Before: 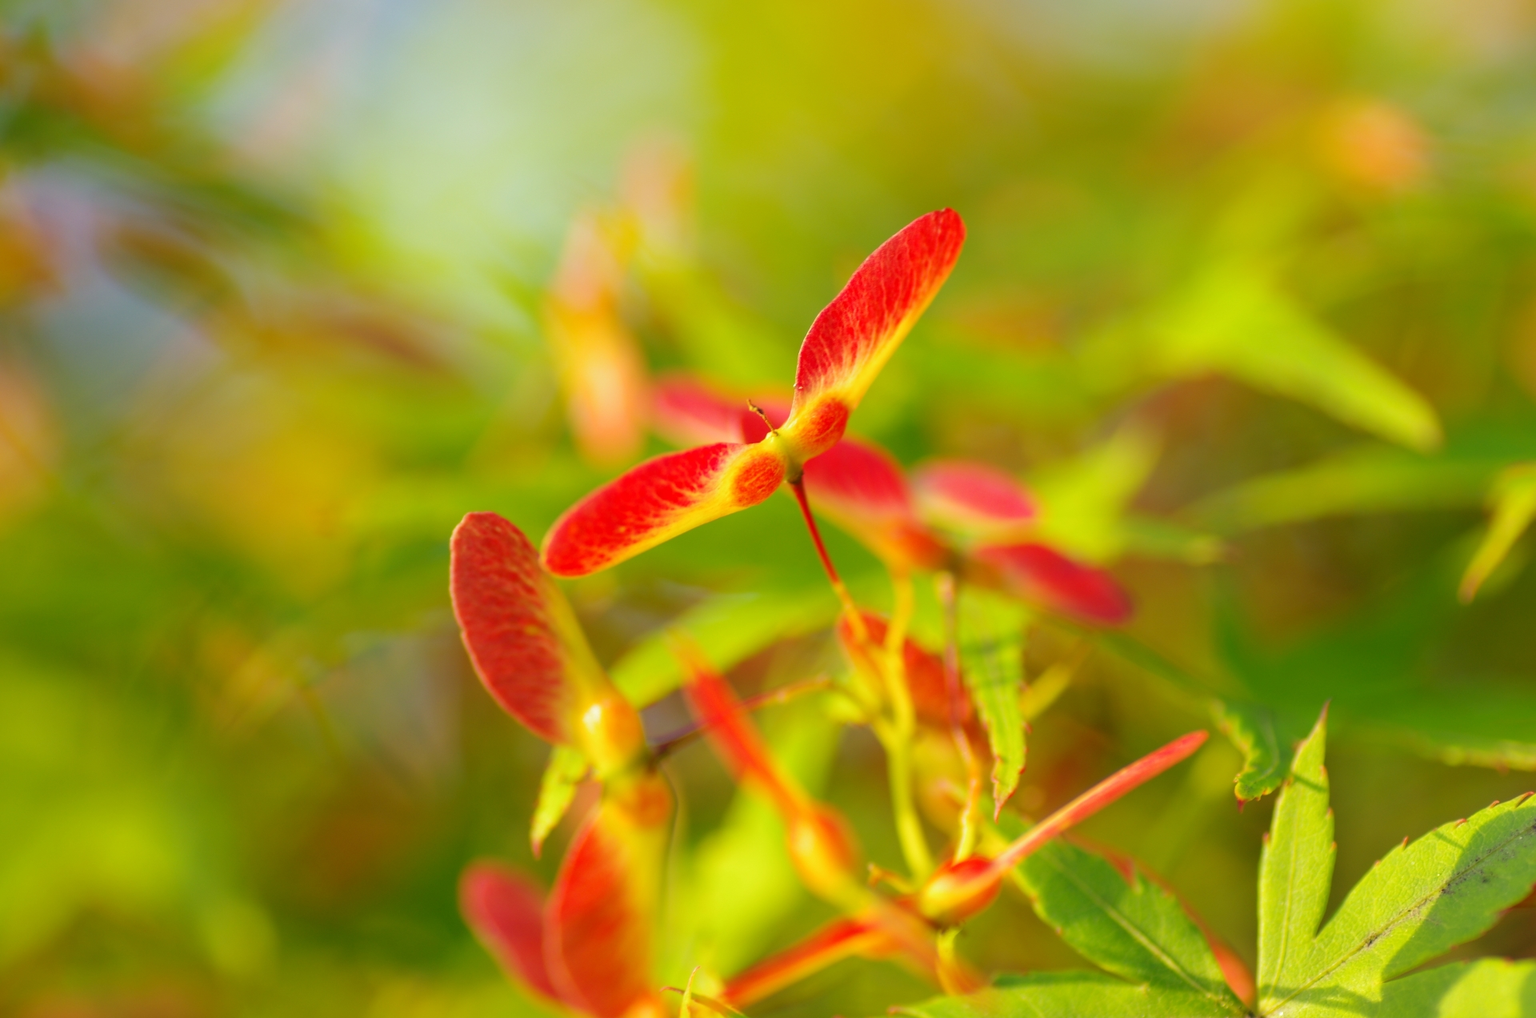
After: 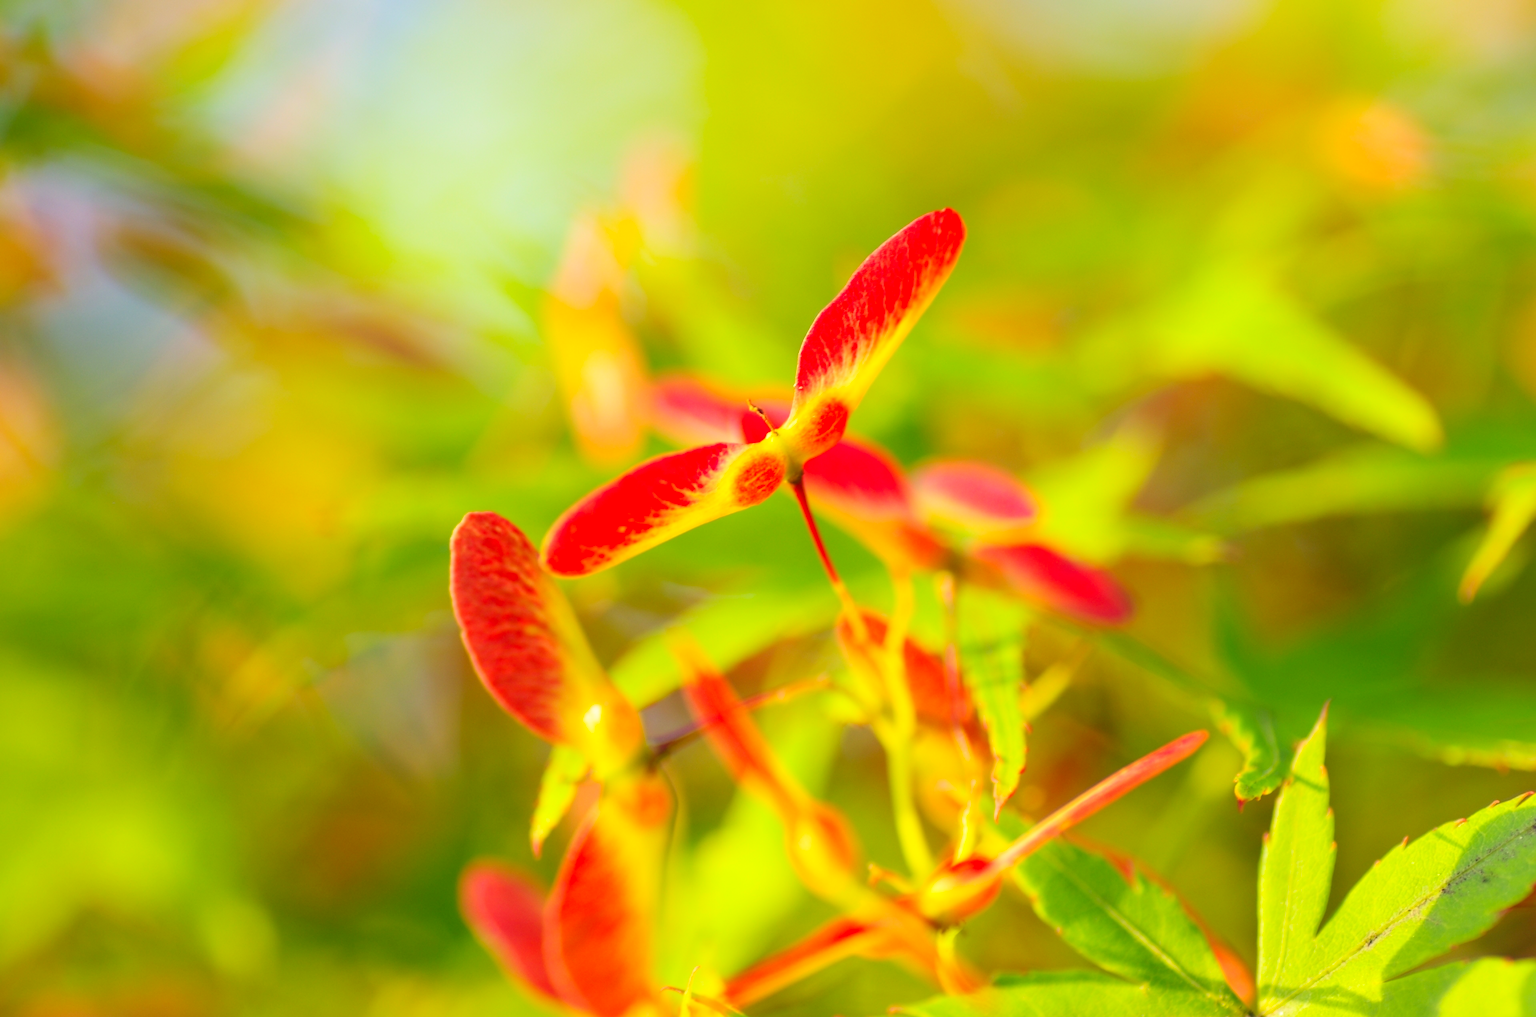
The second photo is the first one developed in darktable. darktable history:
contrast brightness saturation: contrast 0.199, brightness 0.165, saturation 0.228
